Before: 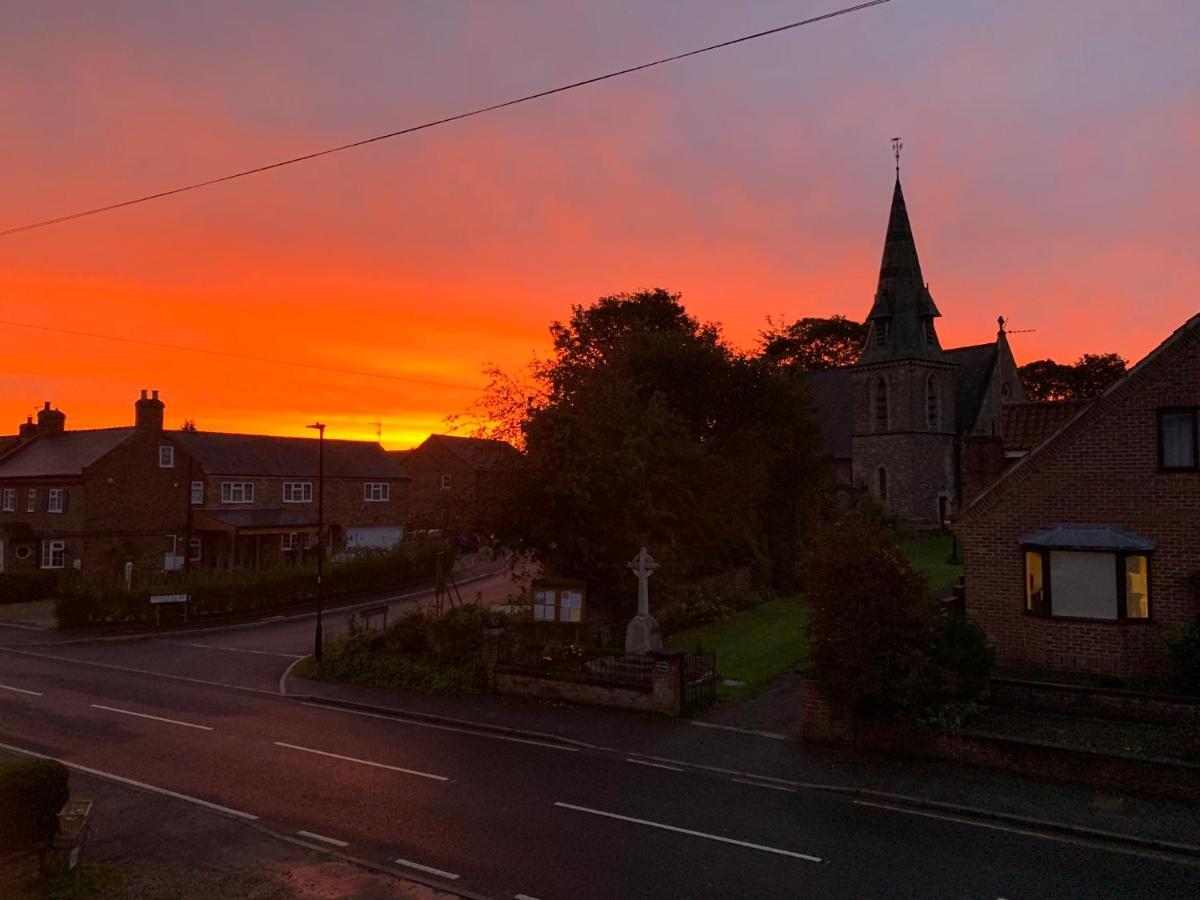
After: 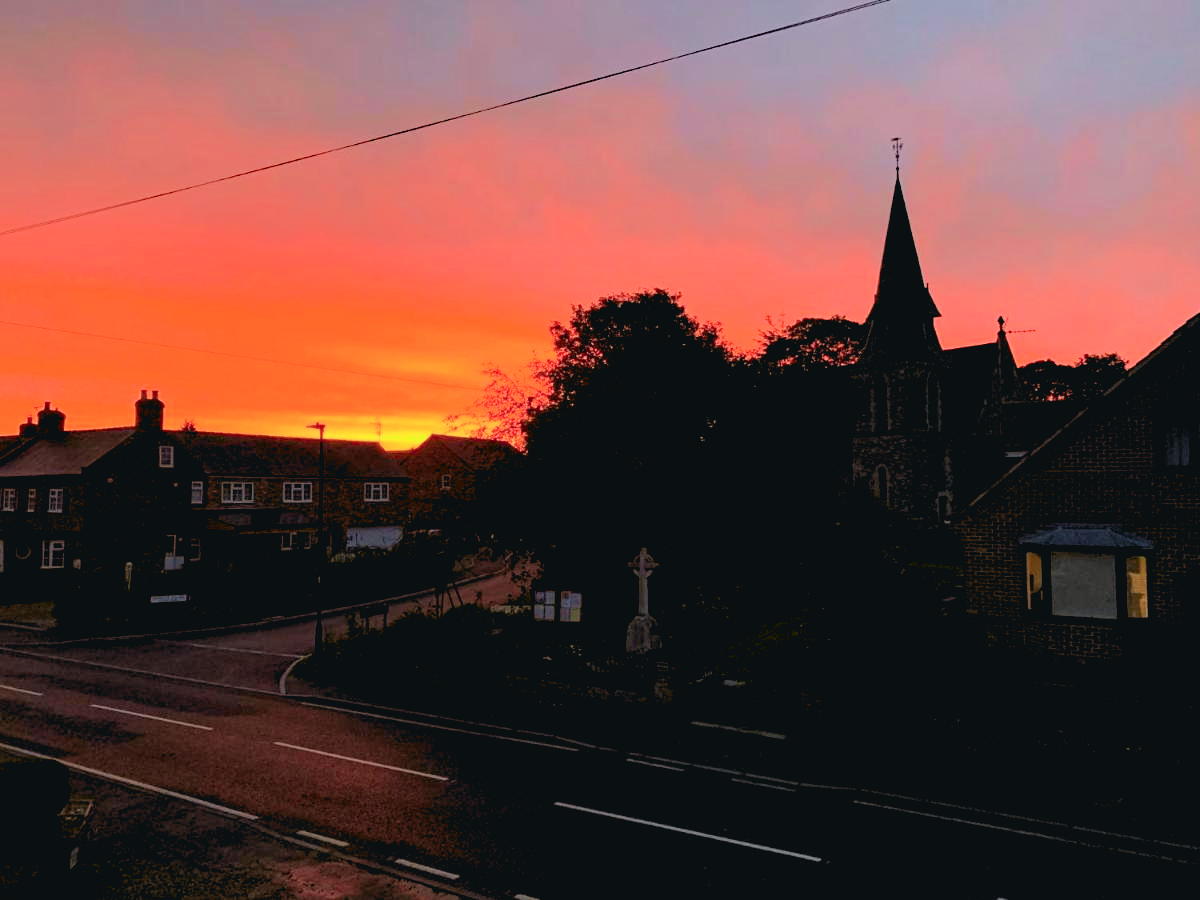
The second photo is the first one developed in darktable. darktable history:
tone curve: curves: ch0 [(0, 0.039) (0.104, 0.103) (0.273, 0.267) (0.448, 0.487) (0.704, 0.761) (0.886, 0.922) (0.994, 0.971)]; ch1 [(0, 0) (0.335, 0.298) (0.446, 0.413) (0.485, 0.487) (0.515, 0.503) (0.566, 0.563) (0.641, 0.655) (1, 1)]; ch2 [(0, 0) (0.314, 0.301) (0.421, 0.411) (0.502, 0.494) (0.528, 0.54) (0.557, 0.559) (0.612, 0.605) (0.722, 0.686) (1, 1)], color space Lab, independent channels, preserve colors none
haze removal: compatibility mode true, adaptive false
rgb levels: preserve colors sum RGB, levels [[0.038, 0.433, 0.934], [0, 0.5, 1], [0, 0.5, 1]]
